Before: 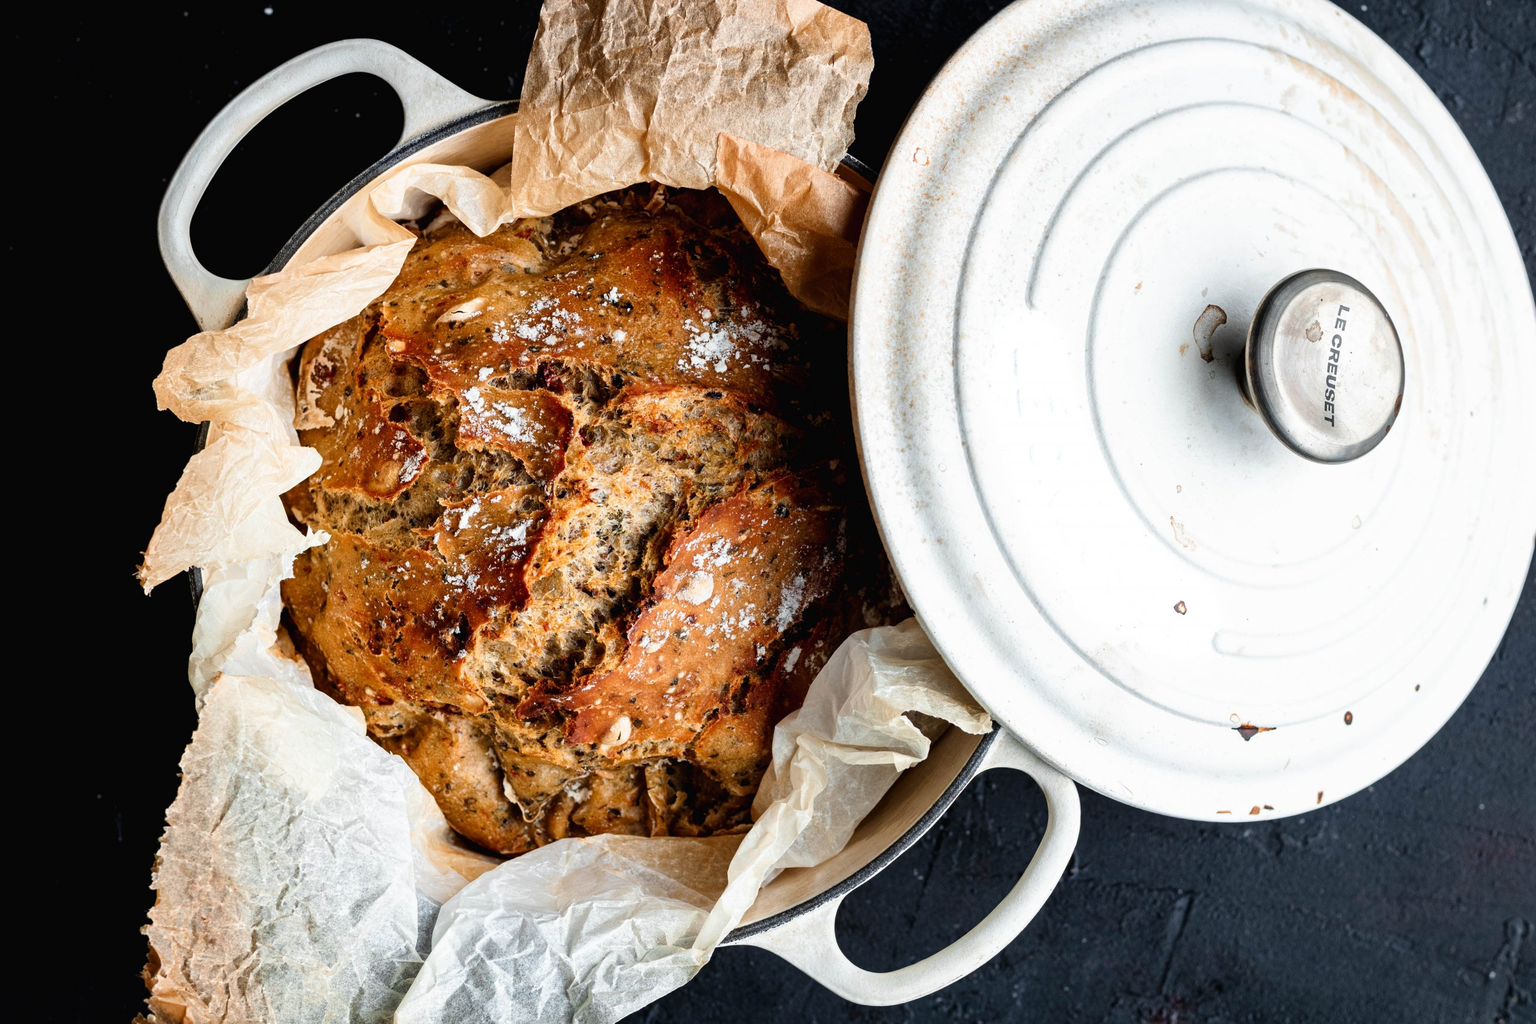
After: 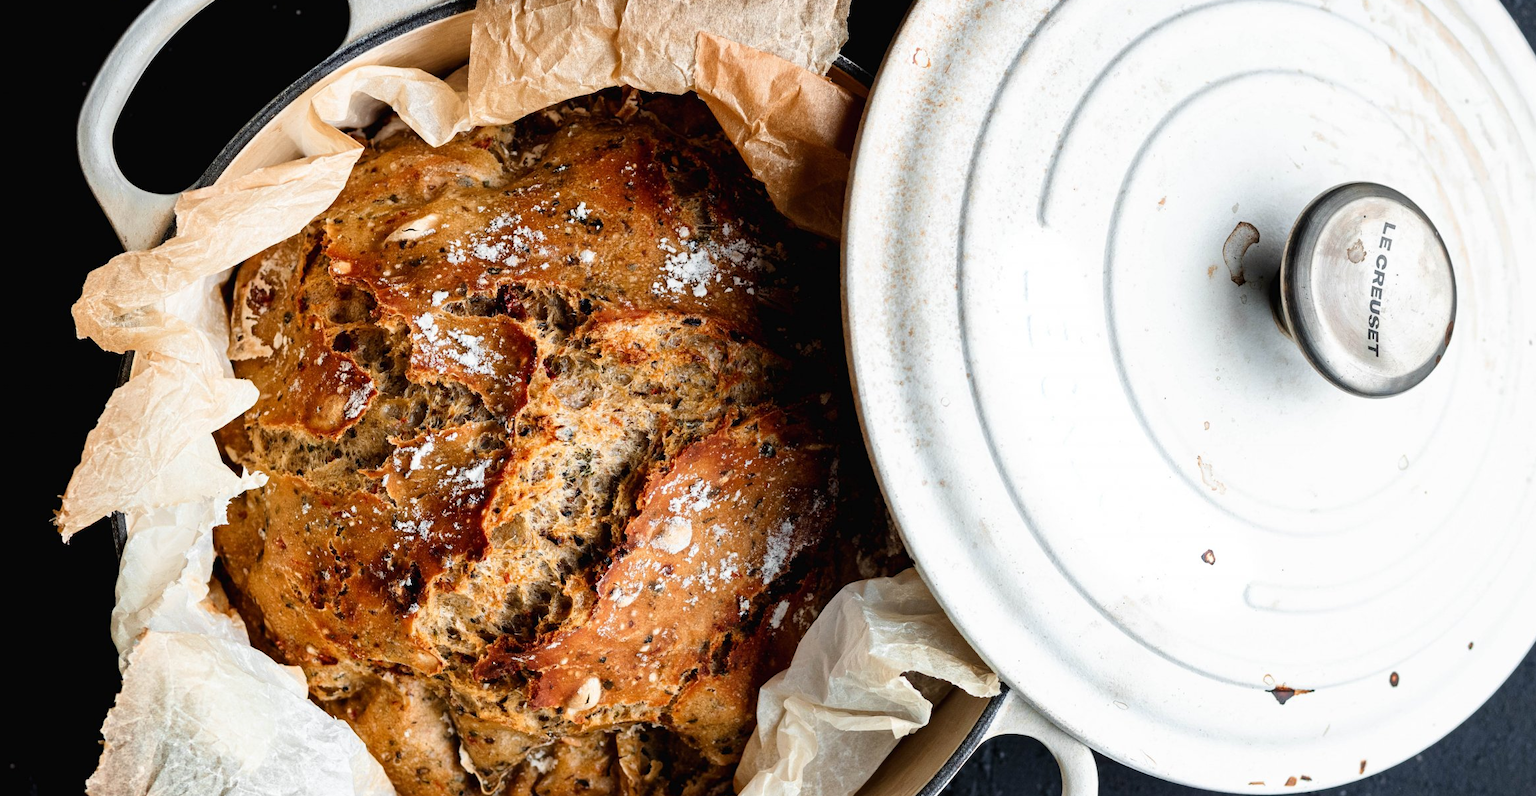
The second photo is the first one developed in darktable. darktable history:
crop: left 5.773%, top 10.234%, right 3.829%, bottom 19.455%
